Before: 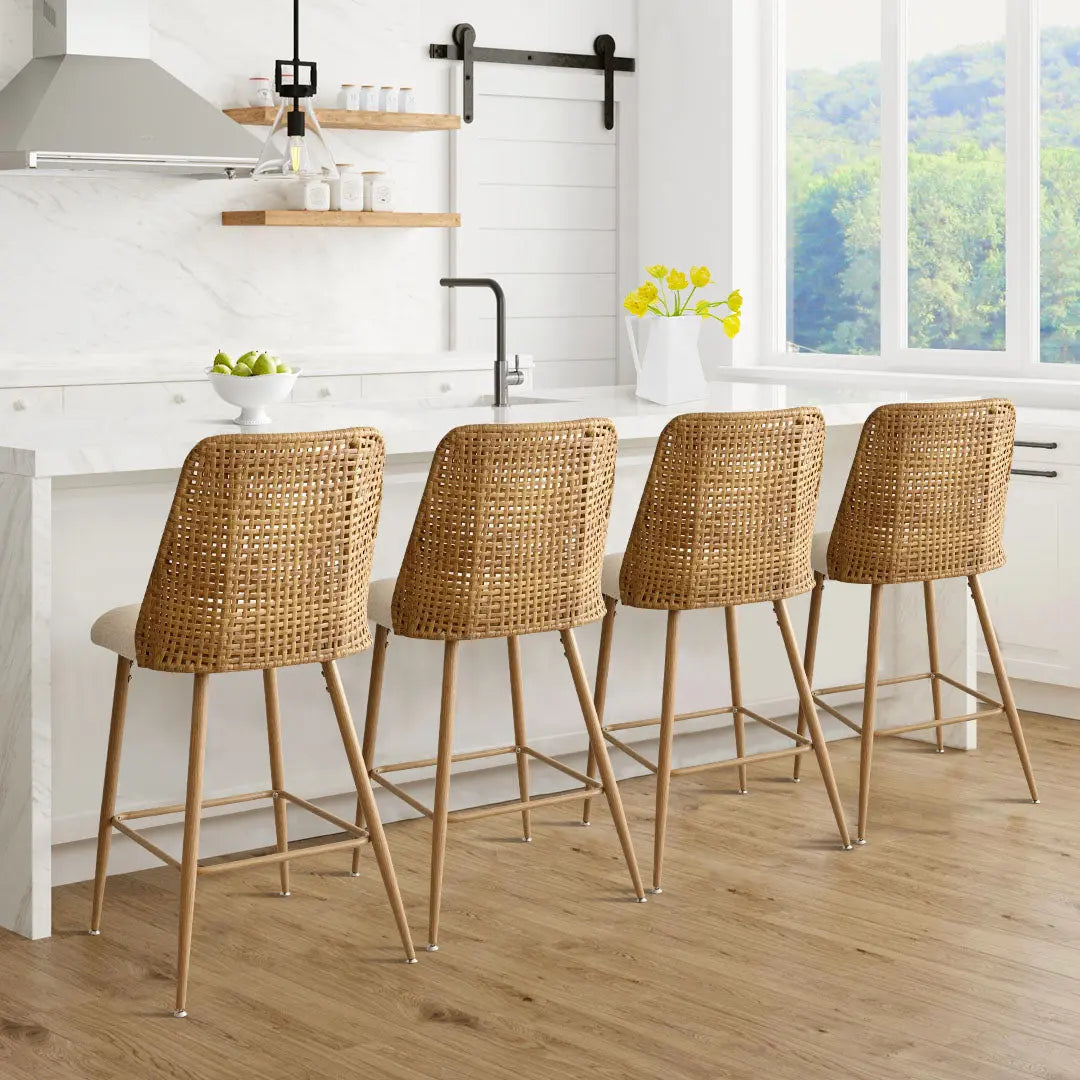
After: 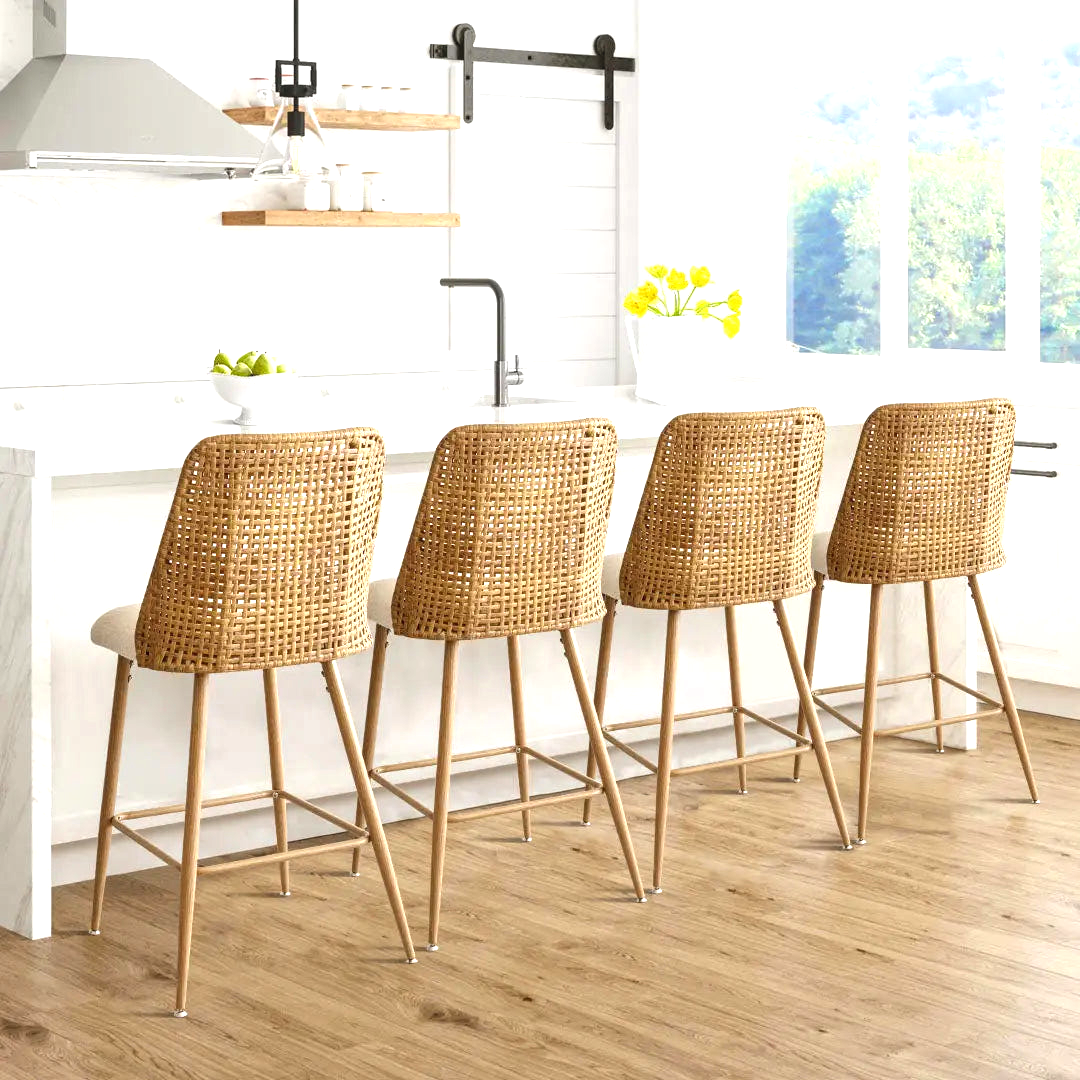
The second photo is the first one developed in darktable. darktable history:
exposure: black level correction 0, exposure 0.7 EV, compensate exposure bias true, compensate highlight preservation false
local contrast: on, module defaults
